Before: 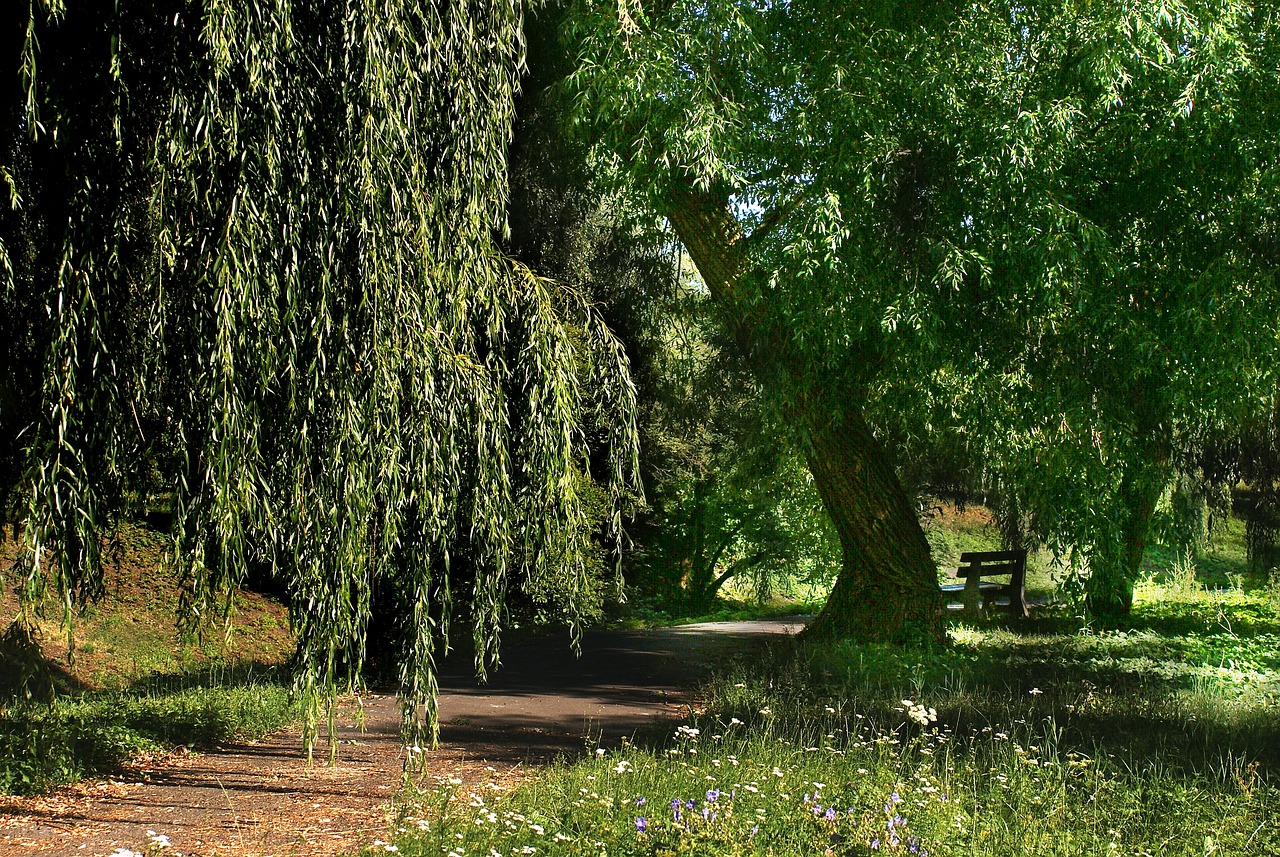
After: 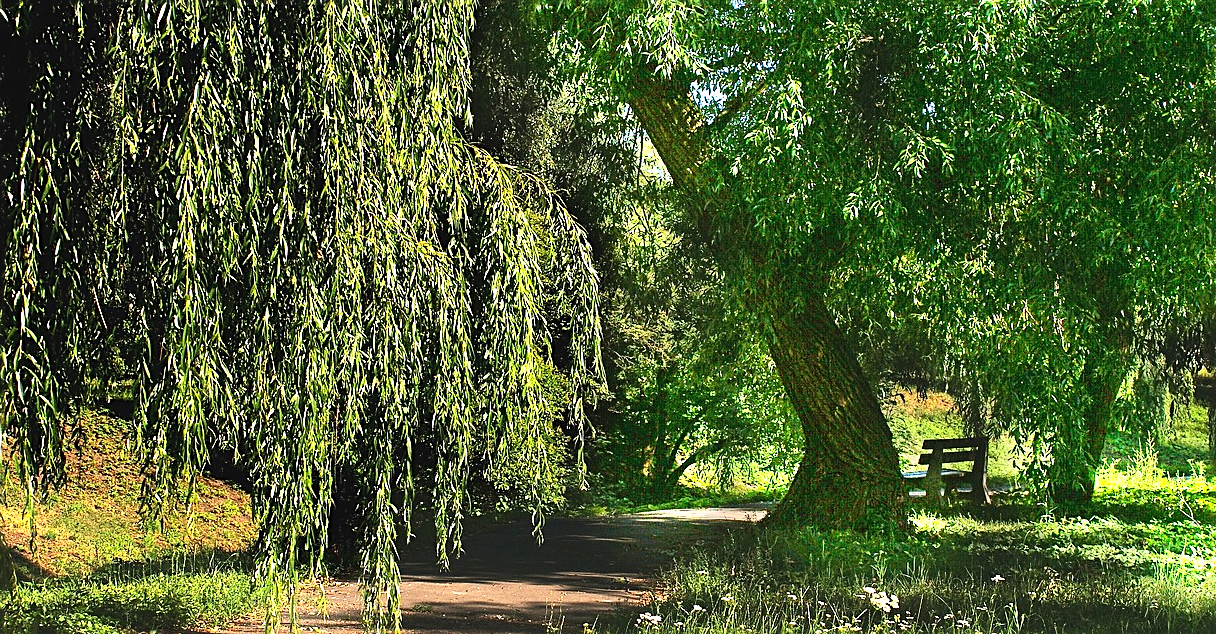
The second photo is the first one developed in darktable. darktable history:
sharpen: on, module defaults
exposure: black level correction -0.002, exposure 0.708 EV, compensate exposure bias true, compensate highlight preservation false
contrast brightness saturation: contrast 0.2, brightness 0.16, saturation 0.22
crop and rotate: left 2.991%, top 13.302%, right 1.981%, bottom 12.636%
